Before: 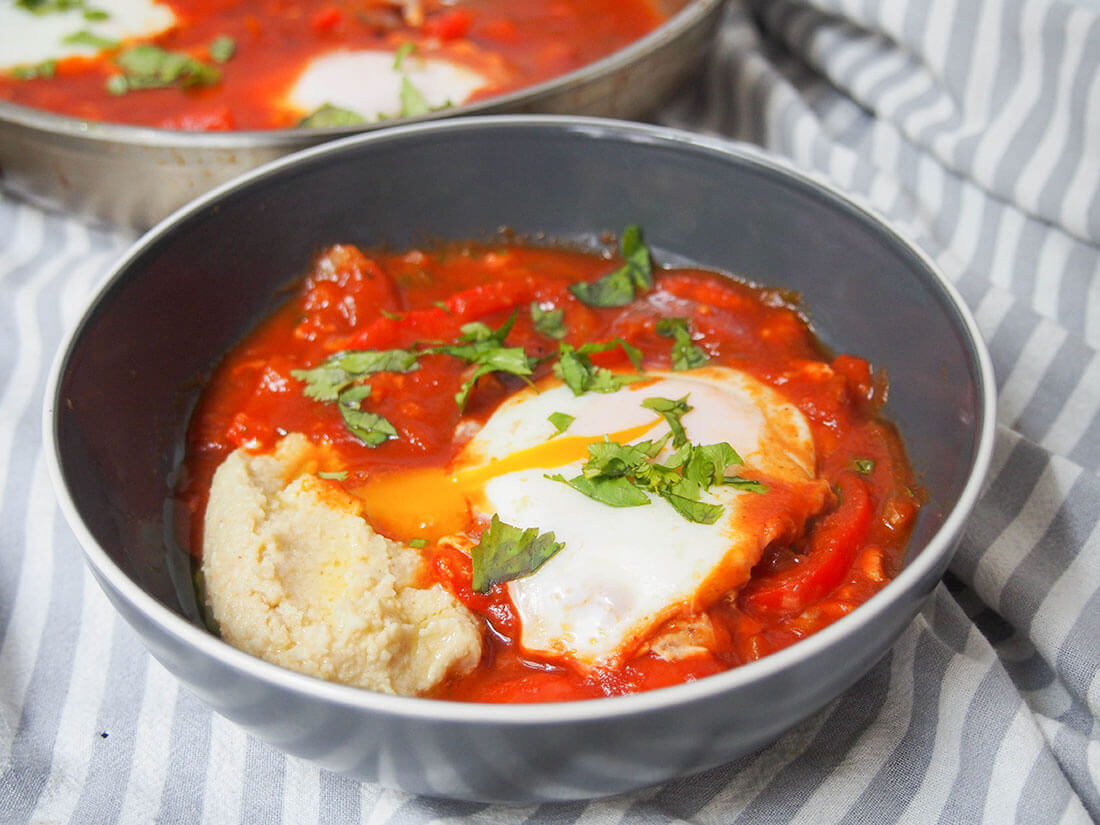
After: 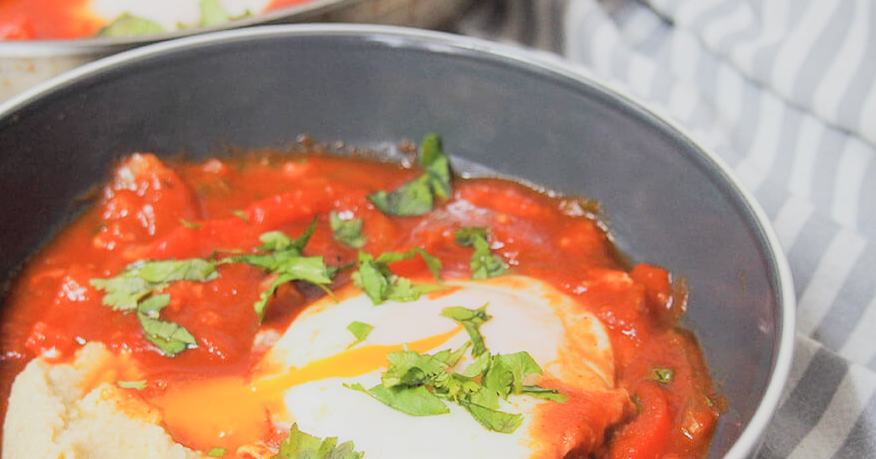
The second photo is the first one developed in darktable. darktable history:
contrast brightness saturation: contrast 0.145, brightness 0.212
crop: left 18.298%, top 11.102%, right 2.009%, bottom 33.189%
filmic rgb: black relative exposure -7.65 EV, white relative exposure 4.56 EV, hardness 3.61
